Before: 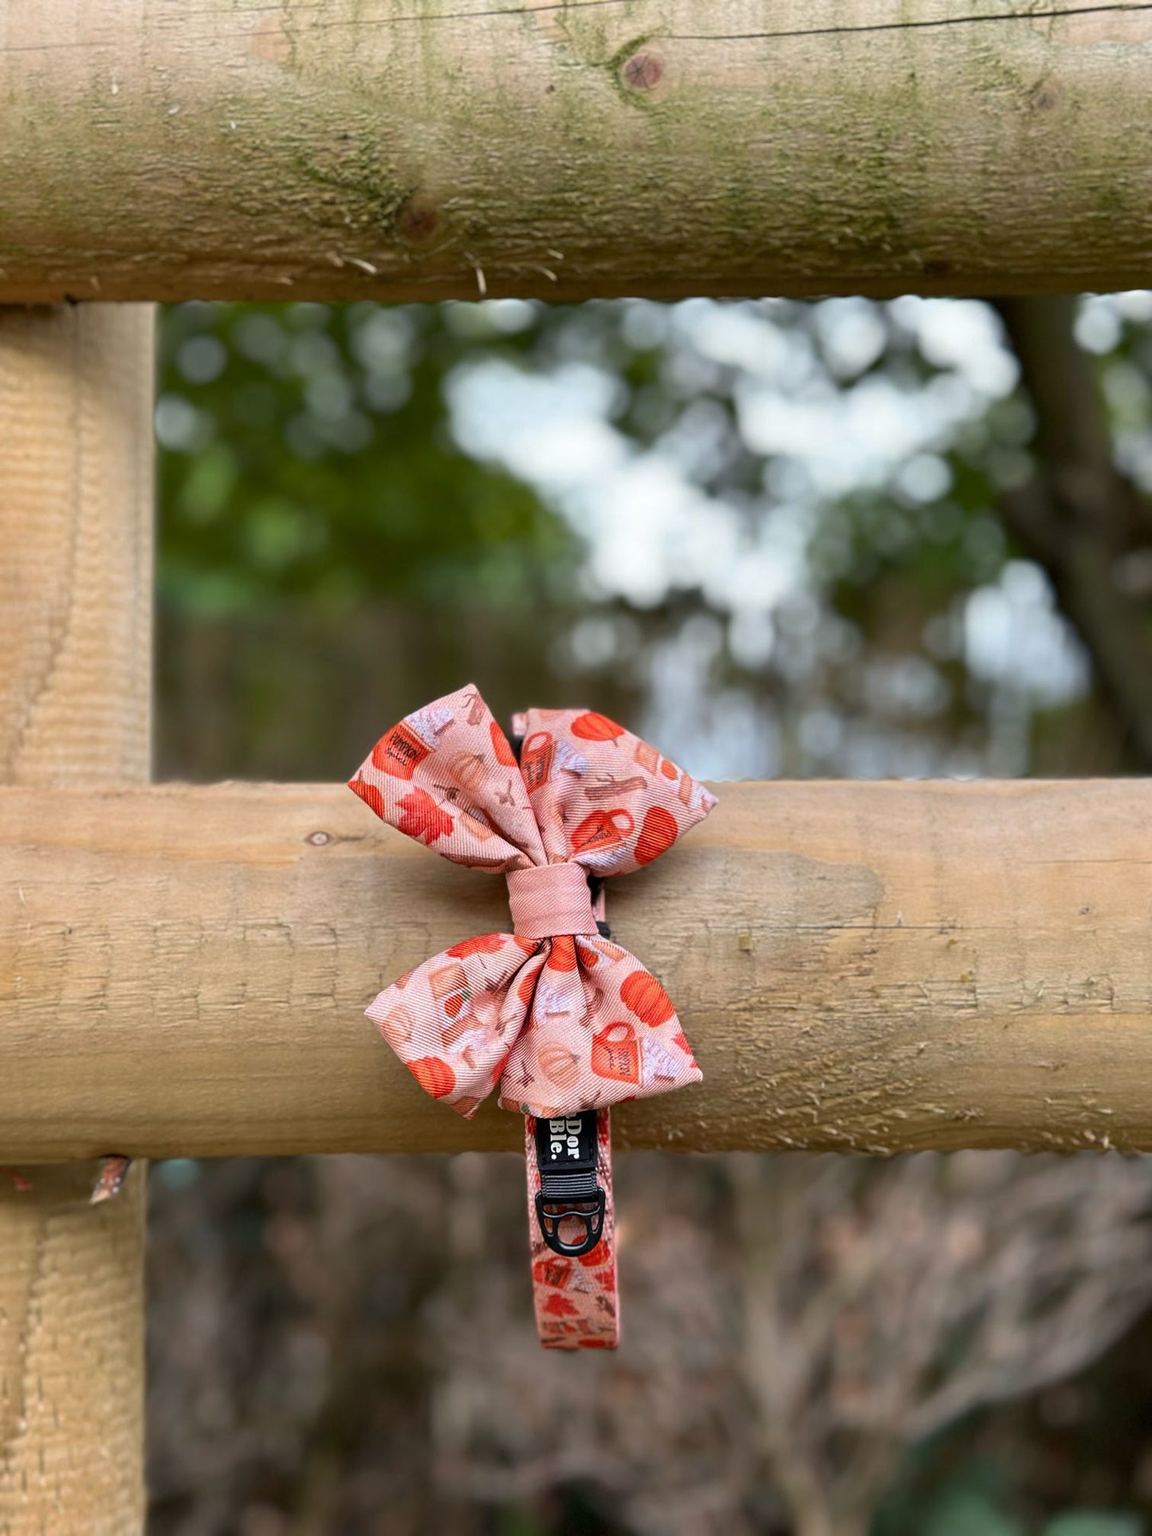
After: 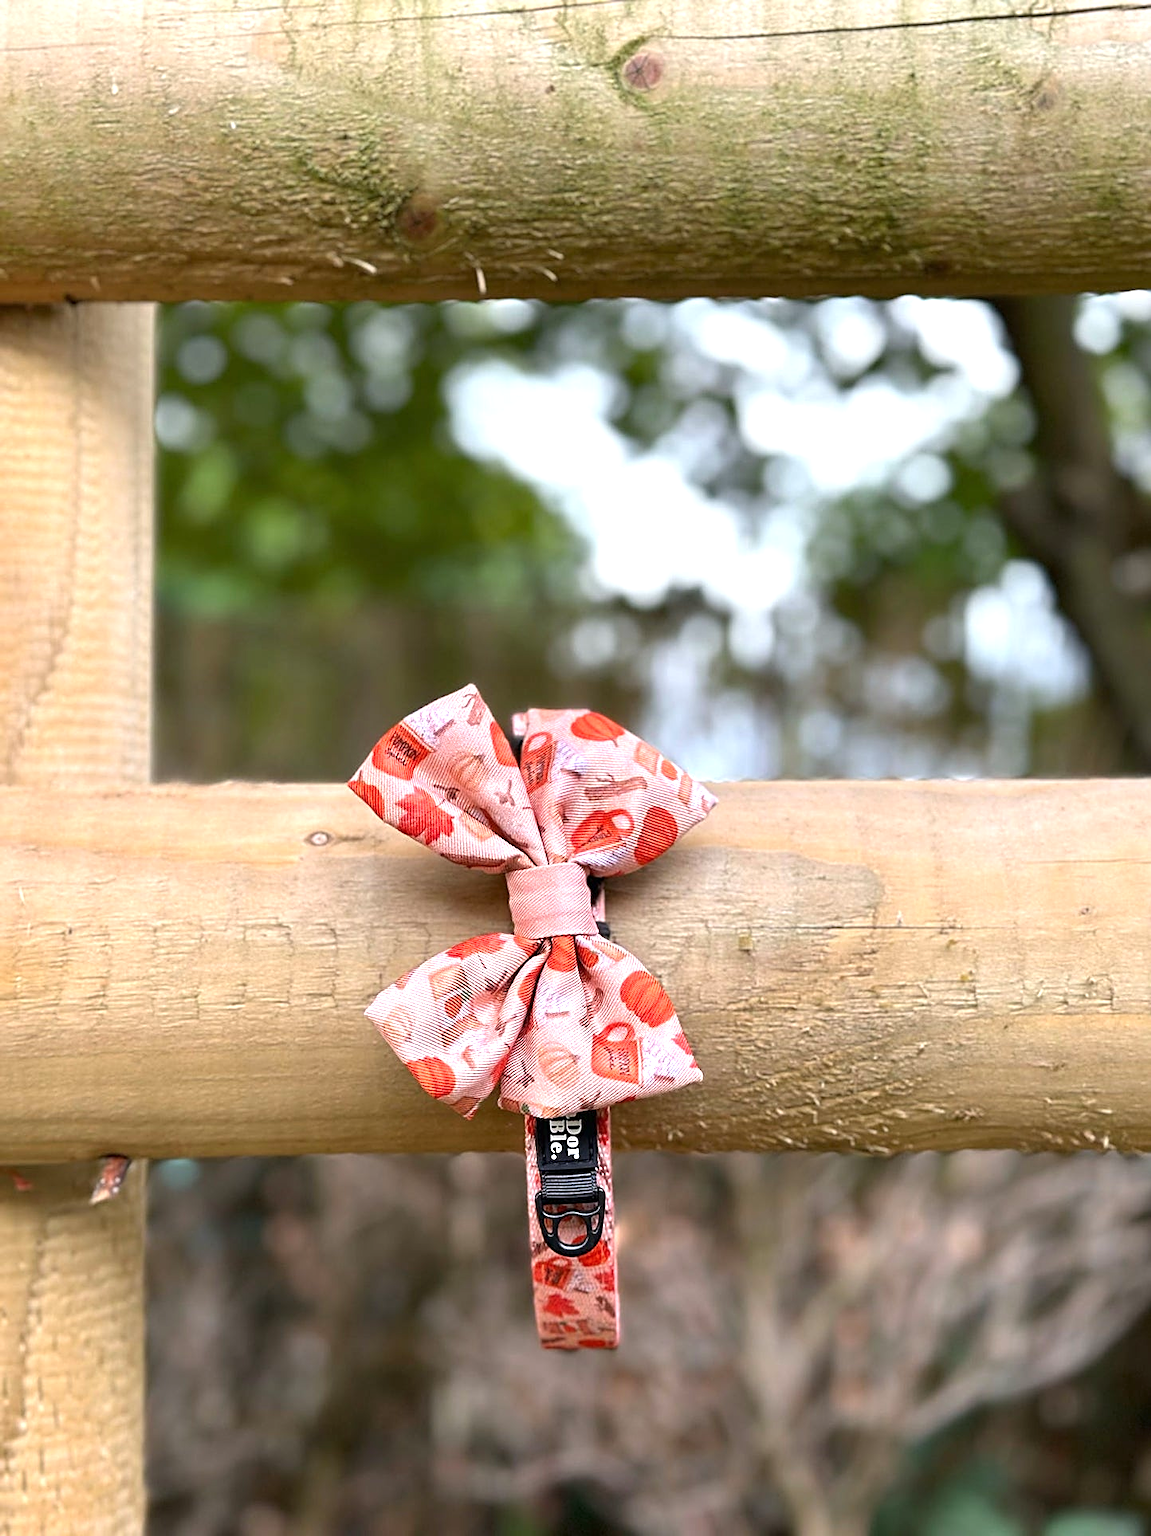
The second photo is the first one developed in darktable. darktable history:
exposure: black level correction 0, exposure 0.7 EV, compensate exposure bias true, compensate highlight preservation false
sharpen: on, module defaults
white balance: red 1.004, blue 1.024
